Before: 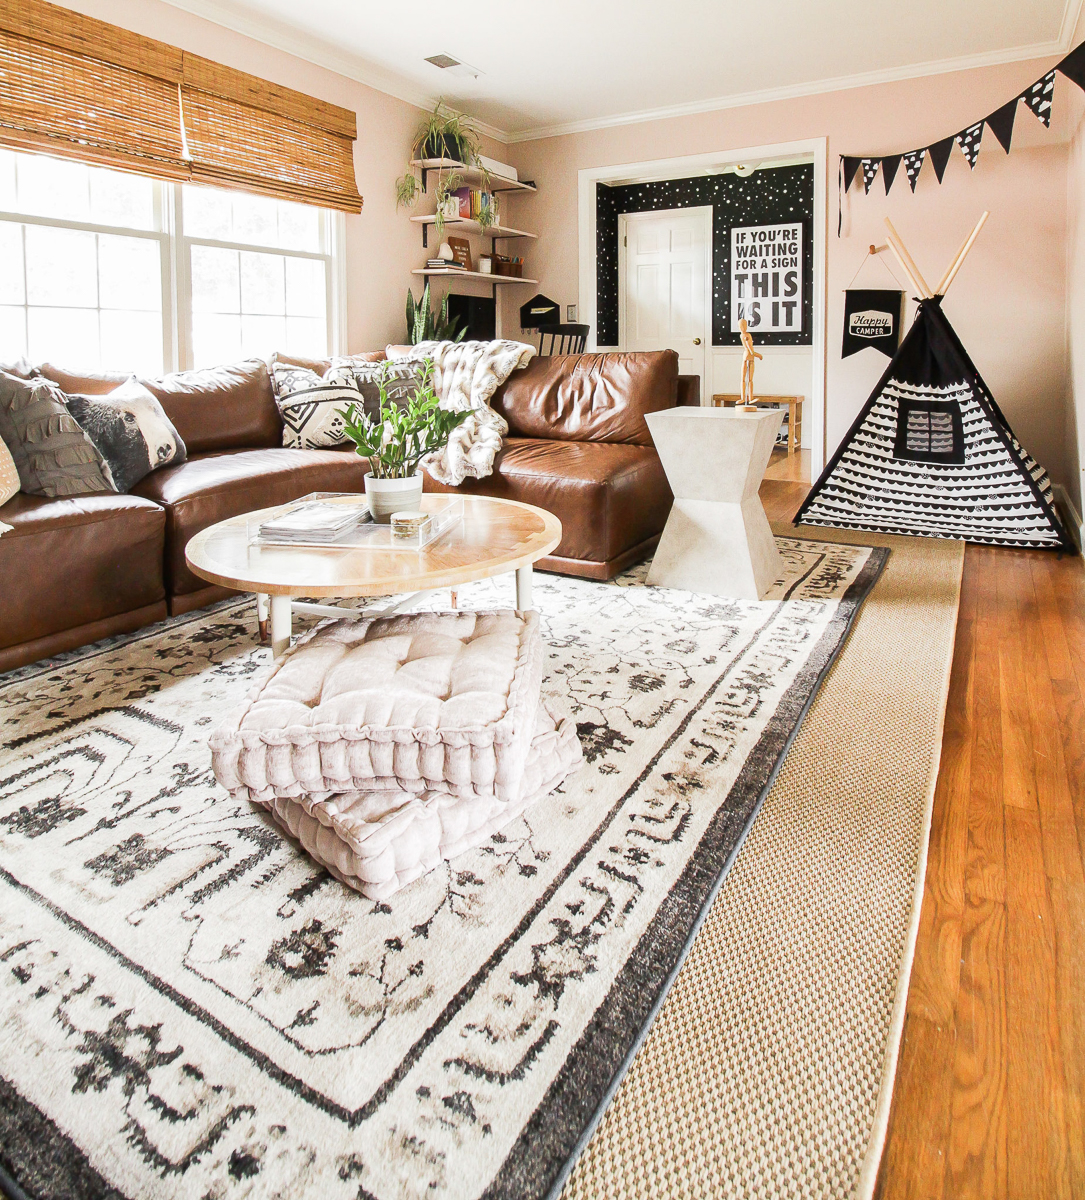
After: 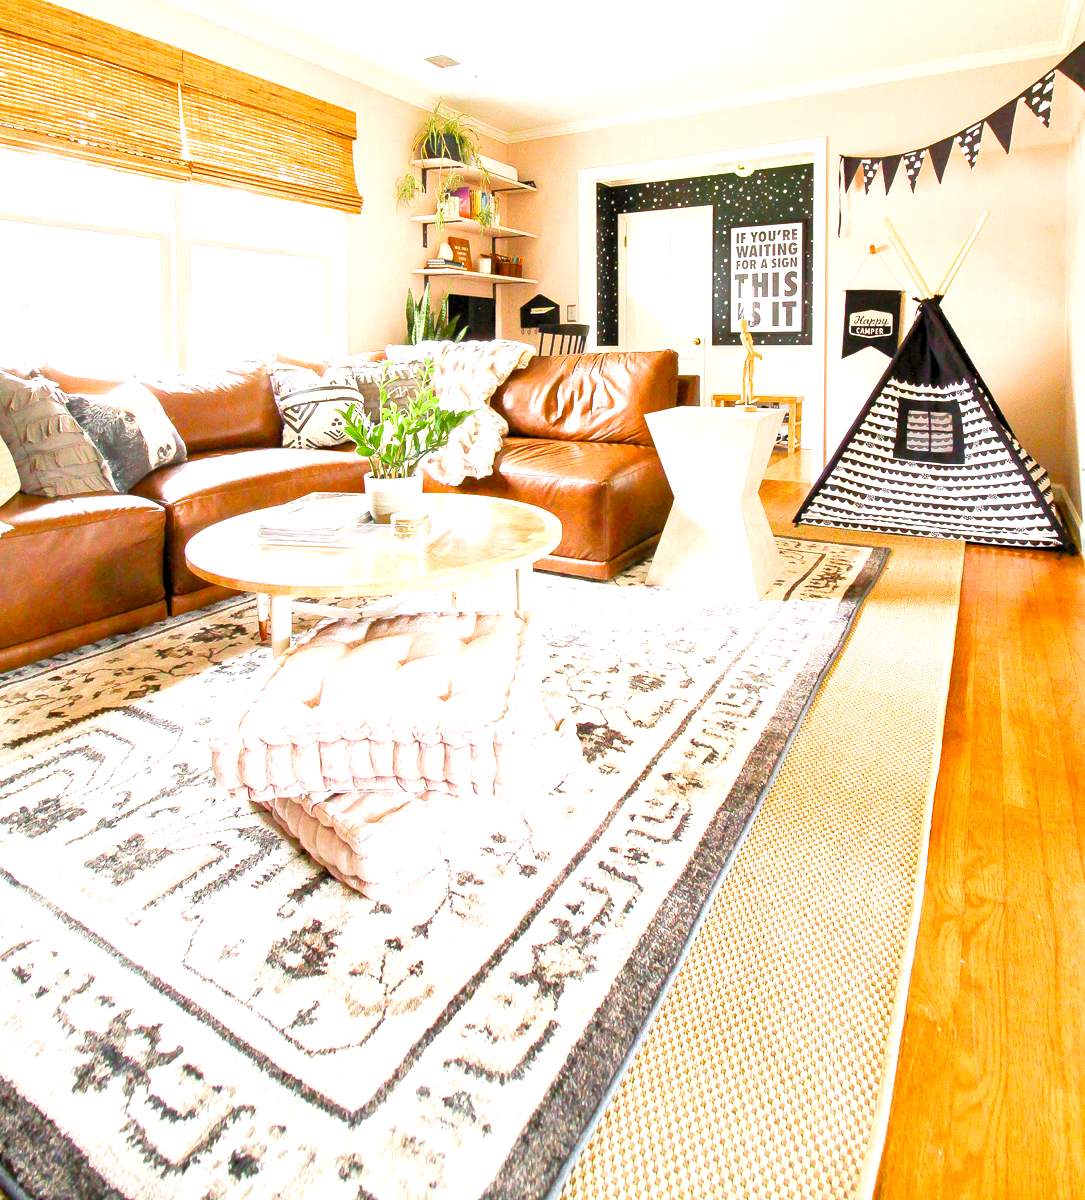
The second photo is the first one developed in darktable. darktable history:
levels: levels [0.036, 0.364, 0.827]
color balance rgb: perceptual saturation grading › global saturation 20%, perceptual saturation grading › highlights -25.024%, perceptual saturation grading › shadows 50.026%, perceptual brilliance grading › mid-tones 9.785%, perceptual brilliance grading › shadows 14.929%
